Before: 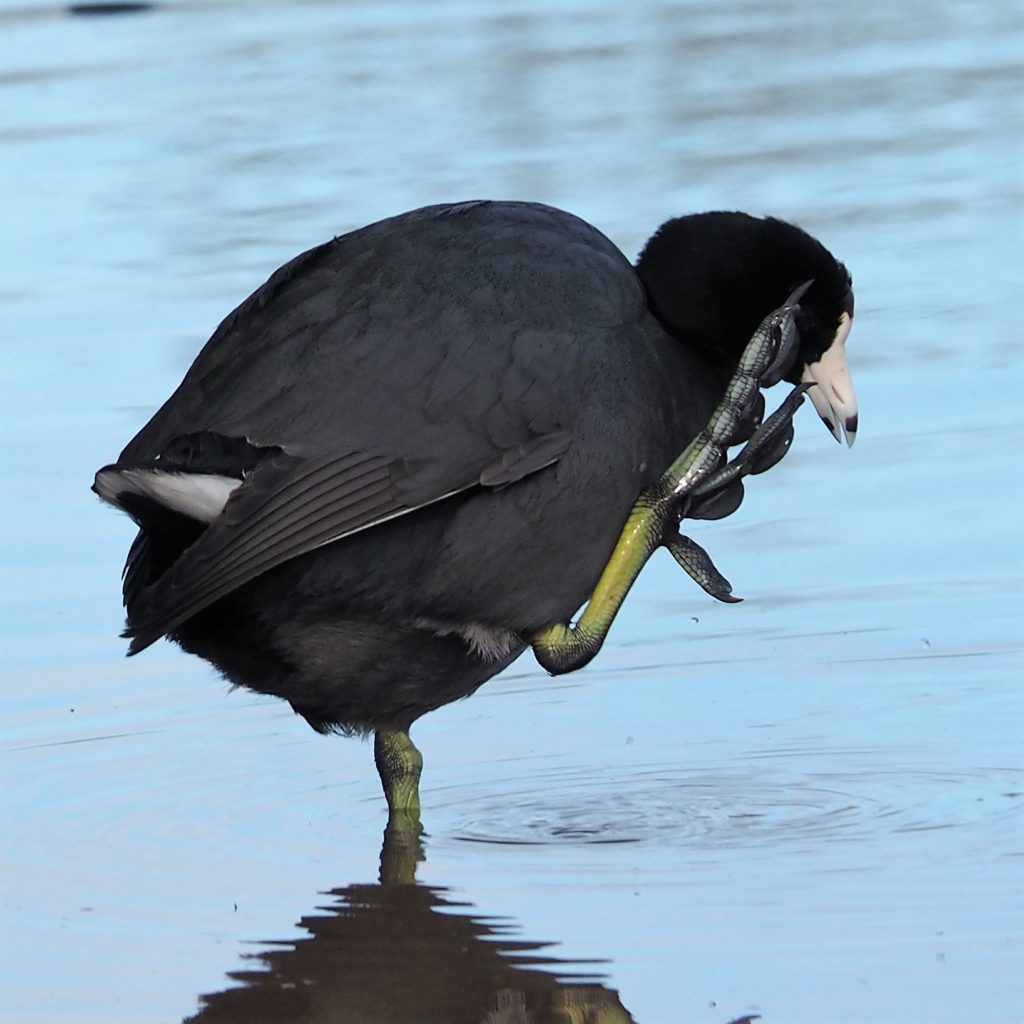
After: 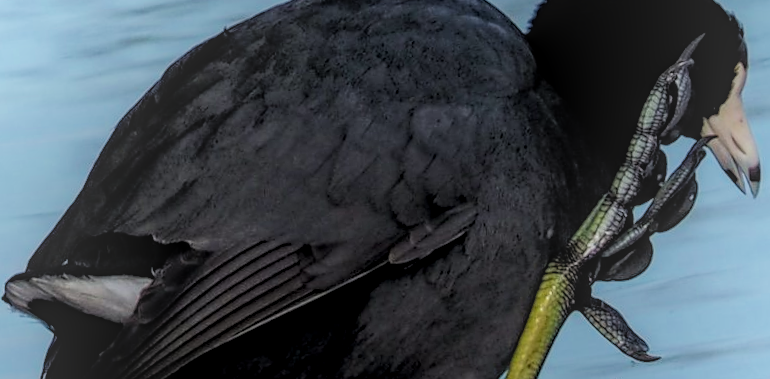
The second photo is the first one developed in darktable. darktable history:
filmic rgb: black relative exposure -16 EV, white relative exposure 6.29 EV, hardness 5.1, contrast 1.35
velvia: strength 15%
rotate and perspective: rotation -4.57°, crop left 0.054, crop right 0.944, crop top 0.087, crop bottom 0.914
local contrast: highlights 20%, shadows 30%, detail 200%, midtone range 0.2
crop: left 7.036%, top 18.398%, right 14.379%, bottom 40.043%
